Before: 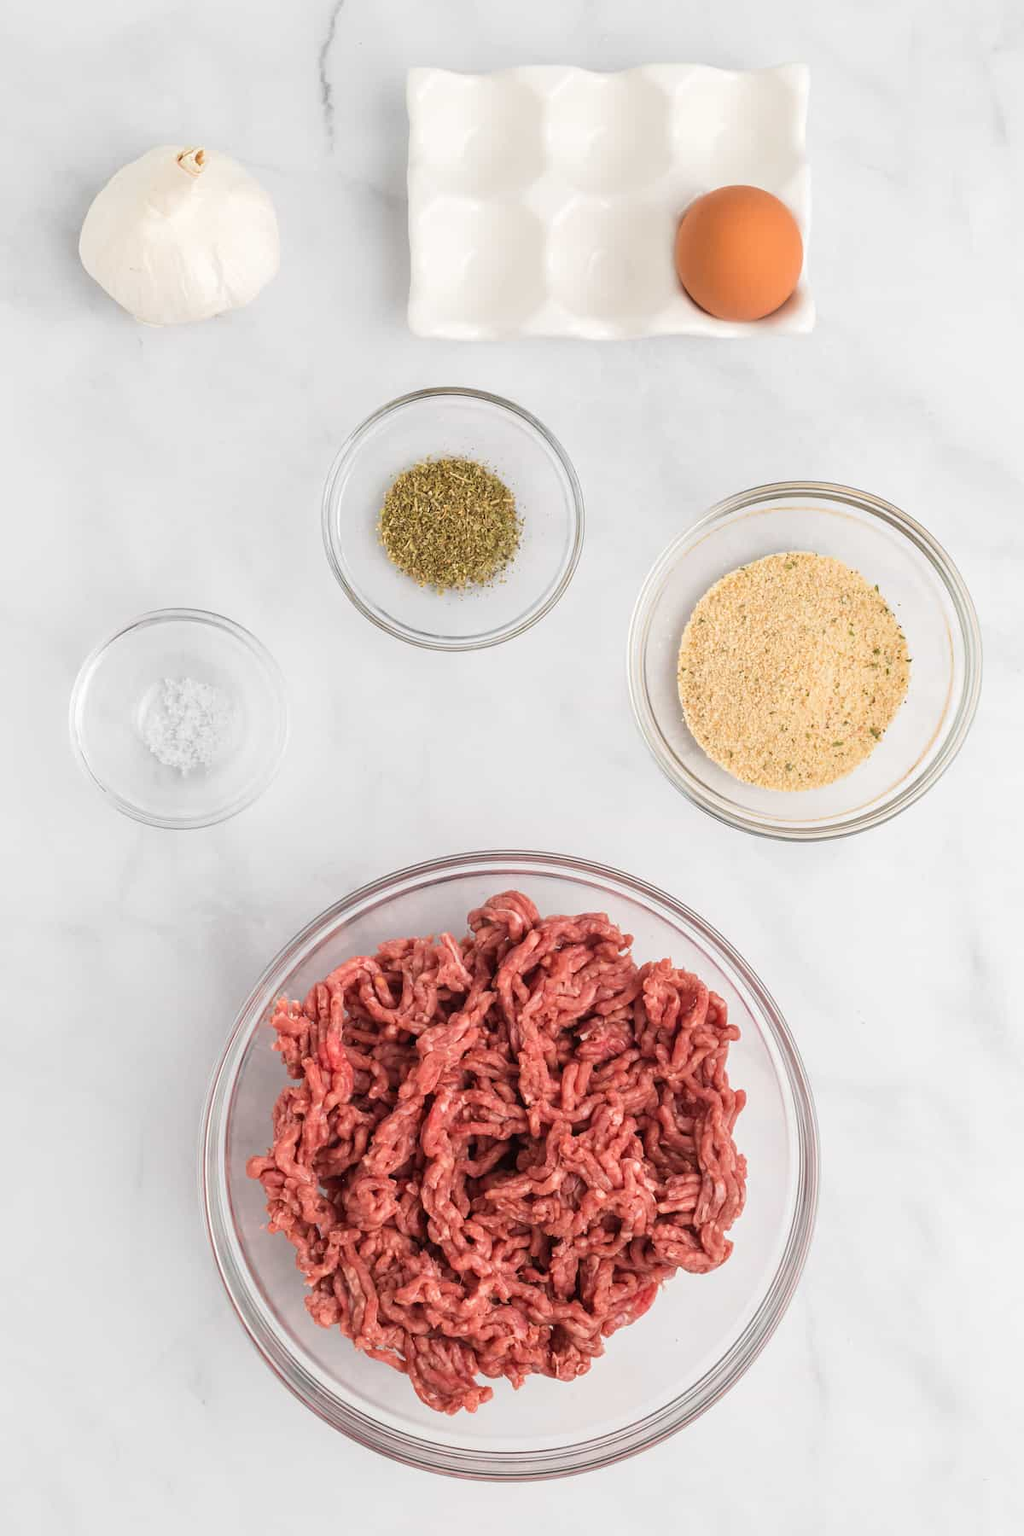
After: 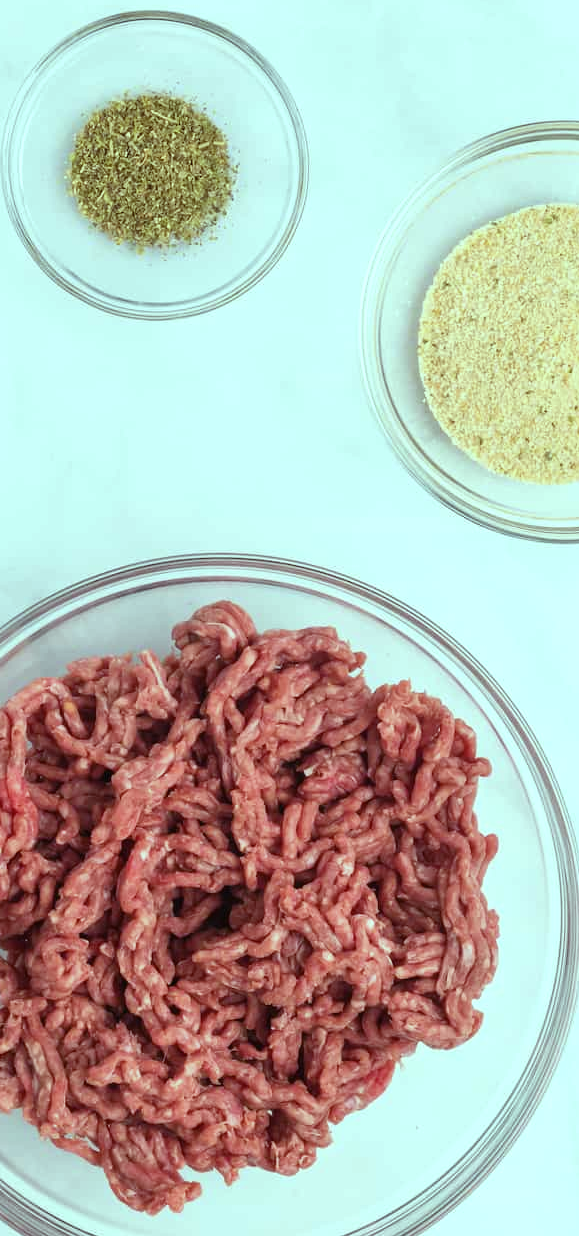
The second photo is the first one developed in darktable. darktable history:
crop: left 31.379%, top 24.658%, right 20.326%, bottom 6.628%
color balance: mode lift, gamma, gain (sRGB), lift [0.997, 0.979, 1.021, 1.011], gamma [1, 1.084, 0.916, 0.998], gain [1, 0.87, 1.13, 1.101], contrast 4.55%, contrast fulcrum 38.24%, output saturation 104.09%
